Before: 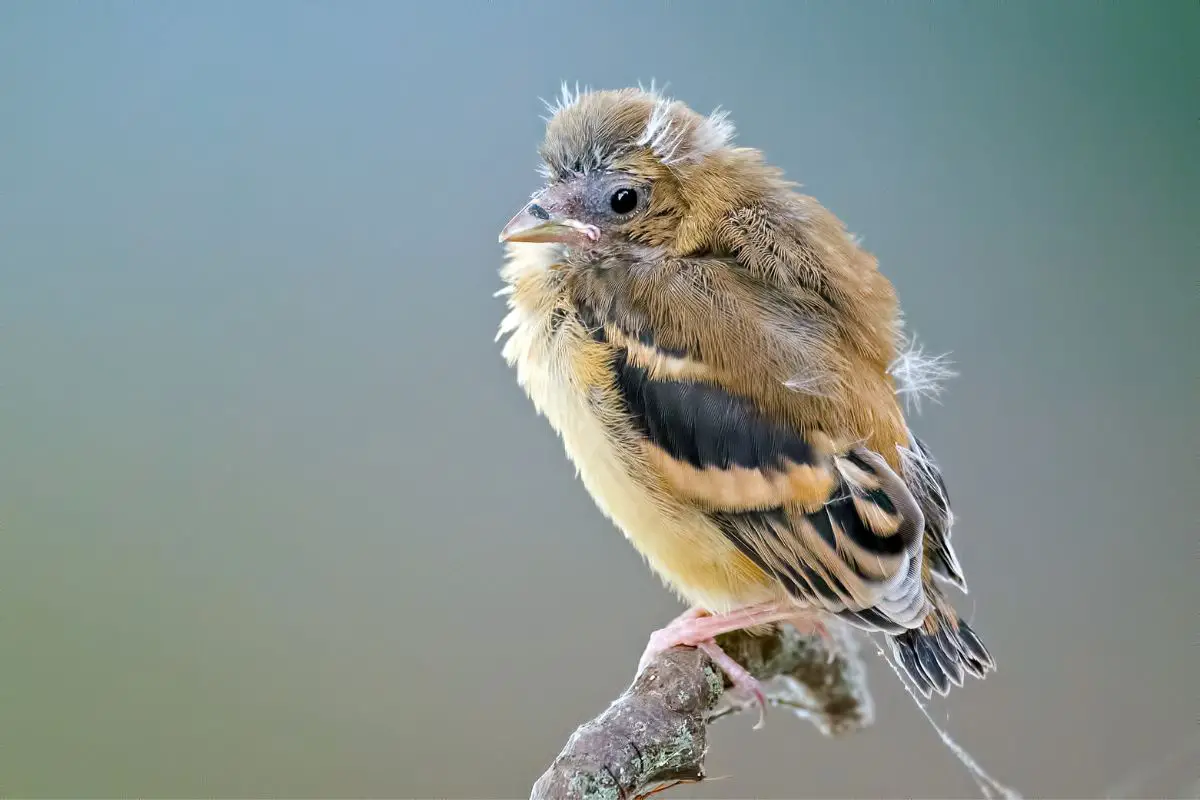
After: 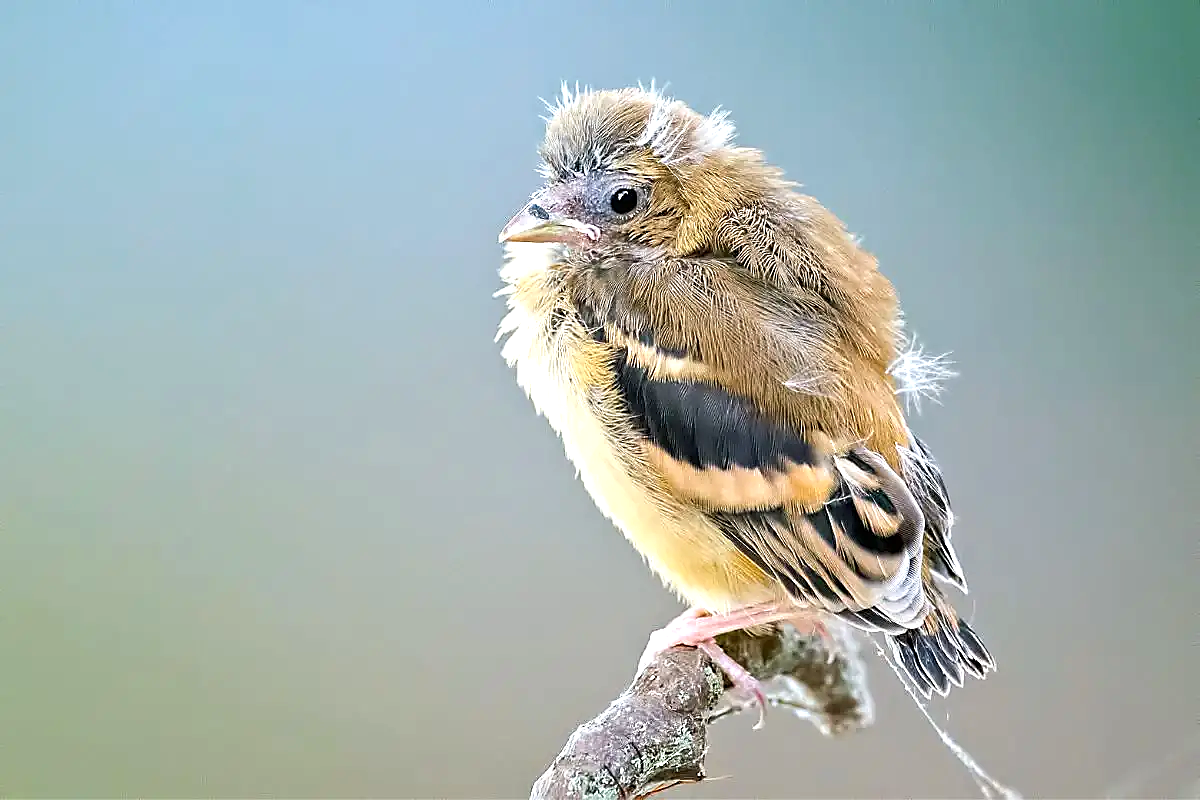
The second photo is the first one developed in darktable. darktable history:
exposure: exposure 0.6 EV, compensate highlight preservation false
sharpen: radius 1.4, amount 1.25, threshold 0.7
tone equalizer: on, module defaults
